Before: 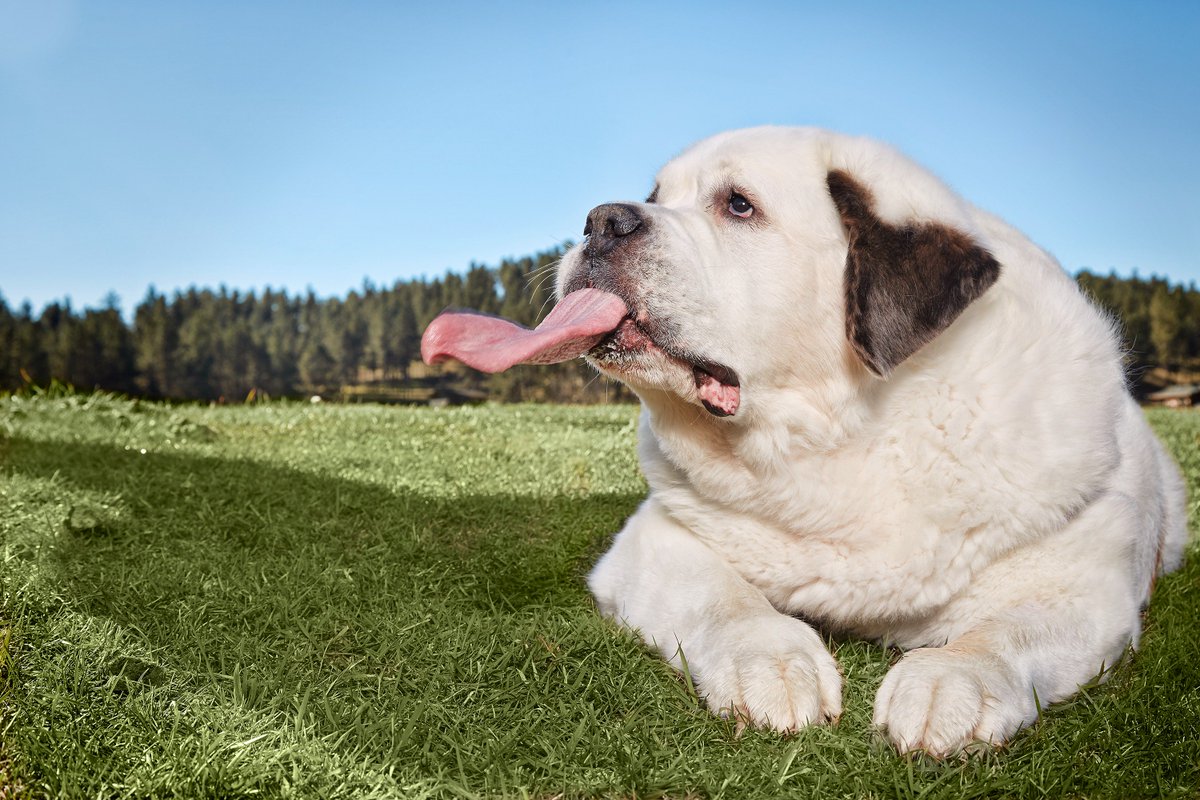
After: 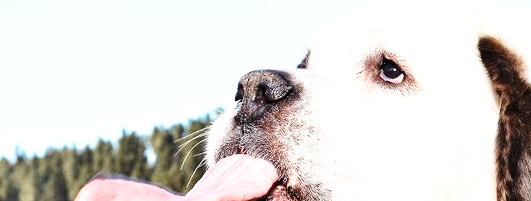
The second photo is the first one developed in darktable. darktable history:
base curve: curves: ch0 [(0, 0) (0.008, 0.007) (0.022, 0.029) (0.048, 0.089) (0.092, 0.197) (0.191, 0.399) (0.275, 0.534) (0.357, 0.65) (0.477, 0.78) (0.542, 0.833) (0.799, 0.973) (1, 1)], preserve colors none
tone equalizer: -8 EV -0.741 EV, -7 EV -0.675 EV, -6 EV -0.63 EV, -5 EV -0.414 EV, -3 EV 0.371 EV, -2 EV 0.6 EV, -1 EV 0.686 EV, +0 EV 0.747 EV, edges refinement/feathering 500, mask exposure compensation -1.57 EV, preserve details no
crop: left 29.086%, top 16.81%, right 26.658%, bottom 58.037%
